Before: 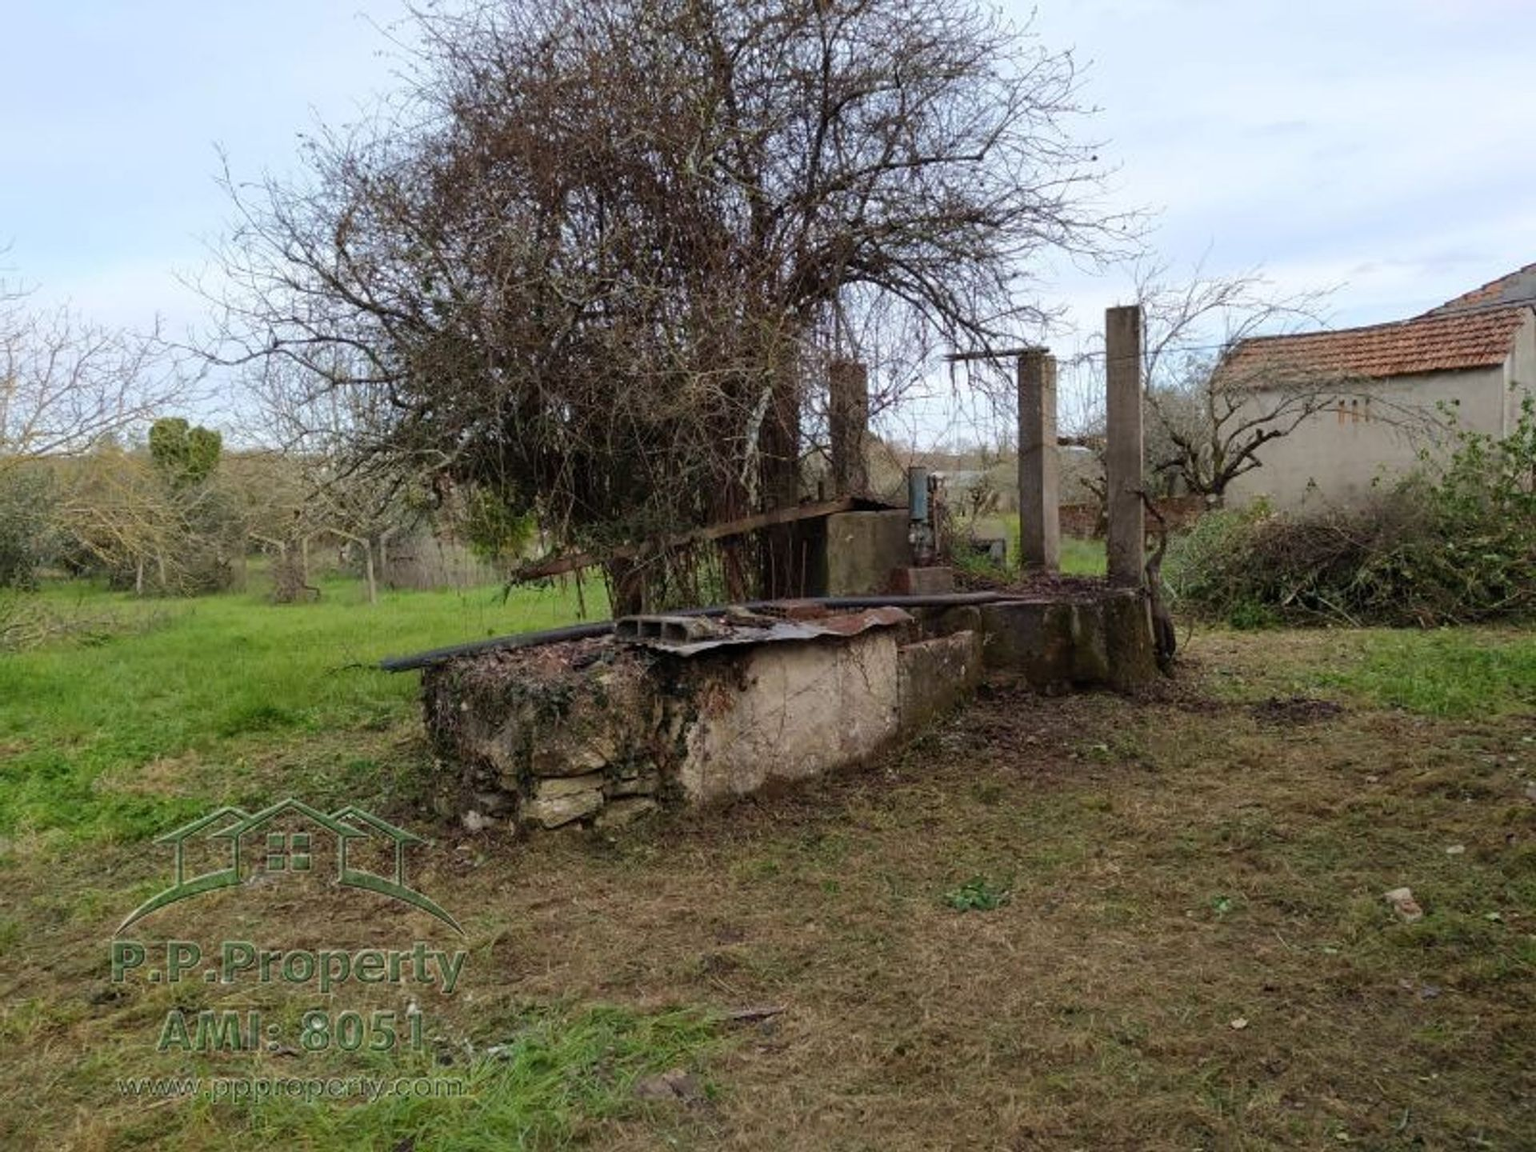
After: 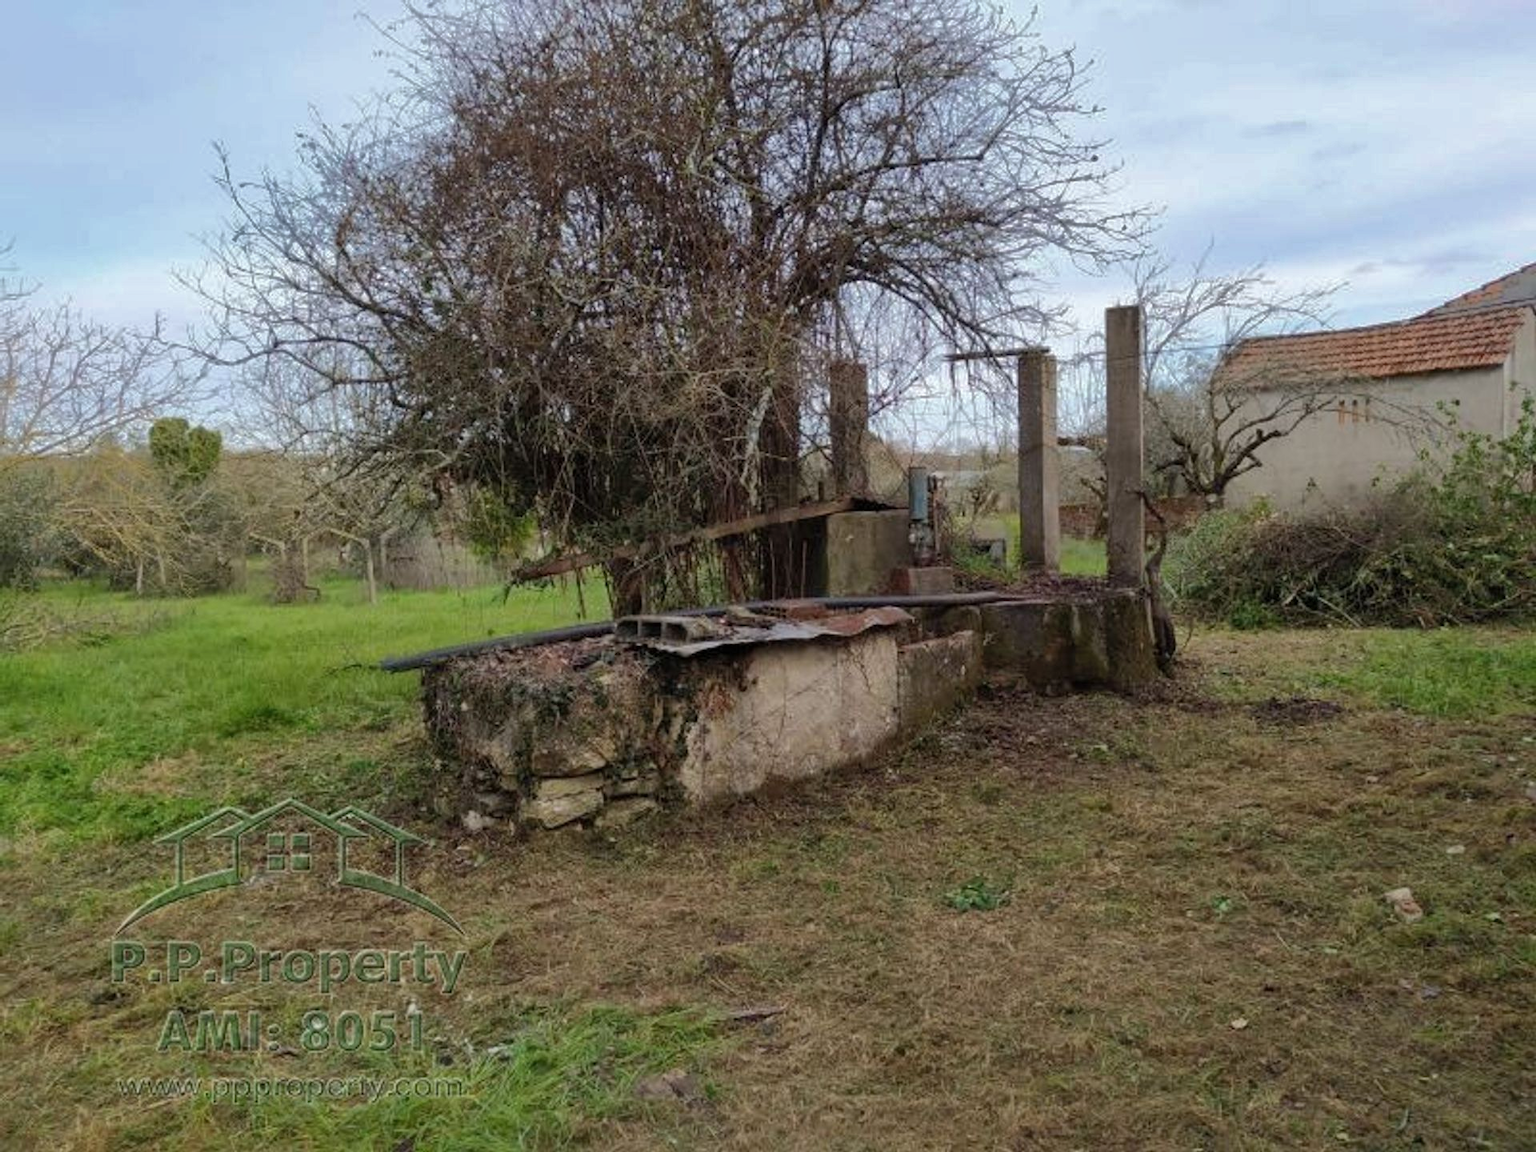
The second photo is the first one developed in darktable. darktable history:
shadows and highlights: shadows 39.92, highlights -59.67
